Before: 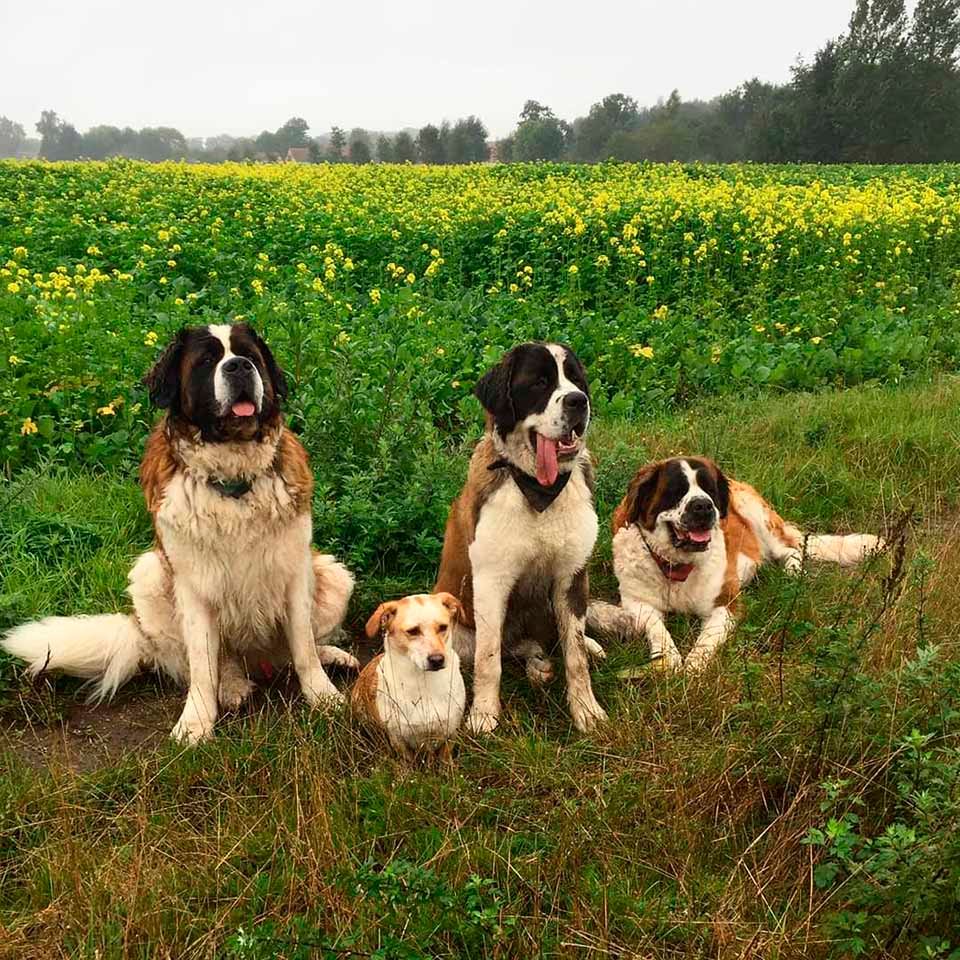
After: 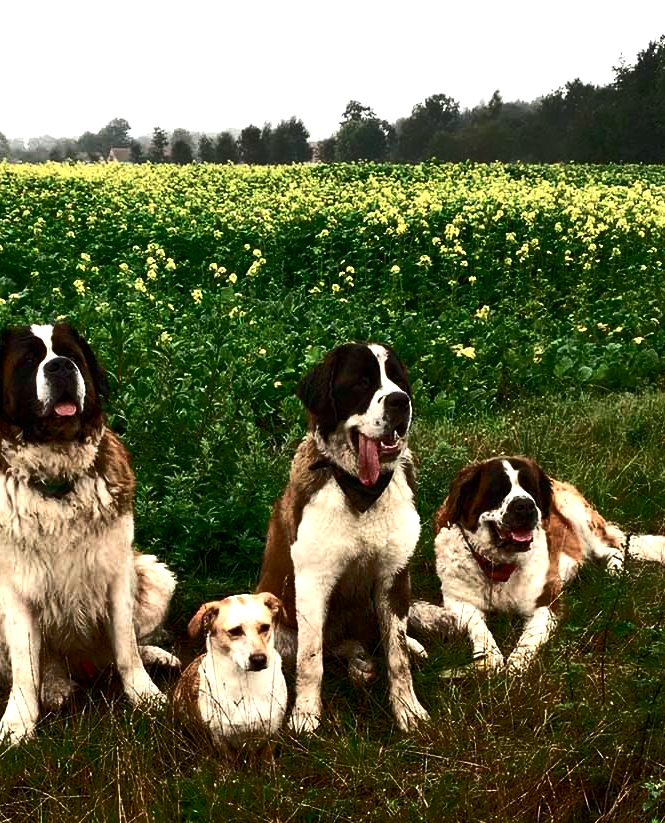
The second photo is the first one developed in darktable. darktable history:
exposure: black level correction 0.001, exposure 0.499 EV, compensate highlight preservation false
tone curve: curves: ch0 [(0, 0) (0.8, 0.757) (1, 1)], color space Lab, independent channels, preserve colors none
color balance rgb: linear chroma grading › global chroma 9.904%, perceptual saturation grading › global saturation 20%, perceptual saturation grading › highlights -49.935%, perceptual saturation grading › shadows 24.016%, perceptual brilliance grading › highlights 1.621%, perceptual brilliance grading › mid-tones -49.696%, perceptual brilliance grading › shadows -49.992%
crop: left 18.618%, right 12.089%, bottom 14.187%
